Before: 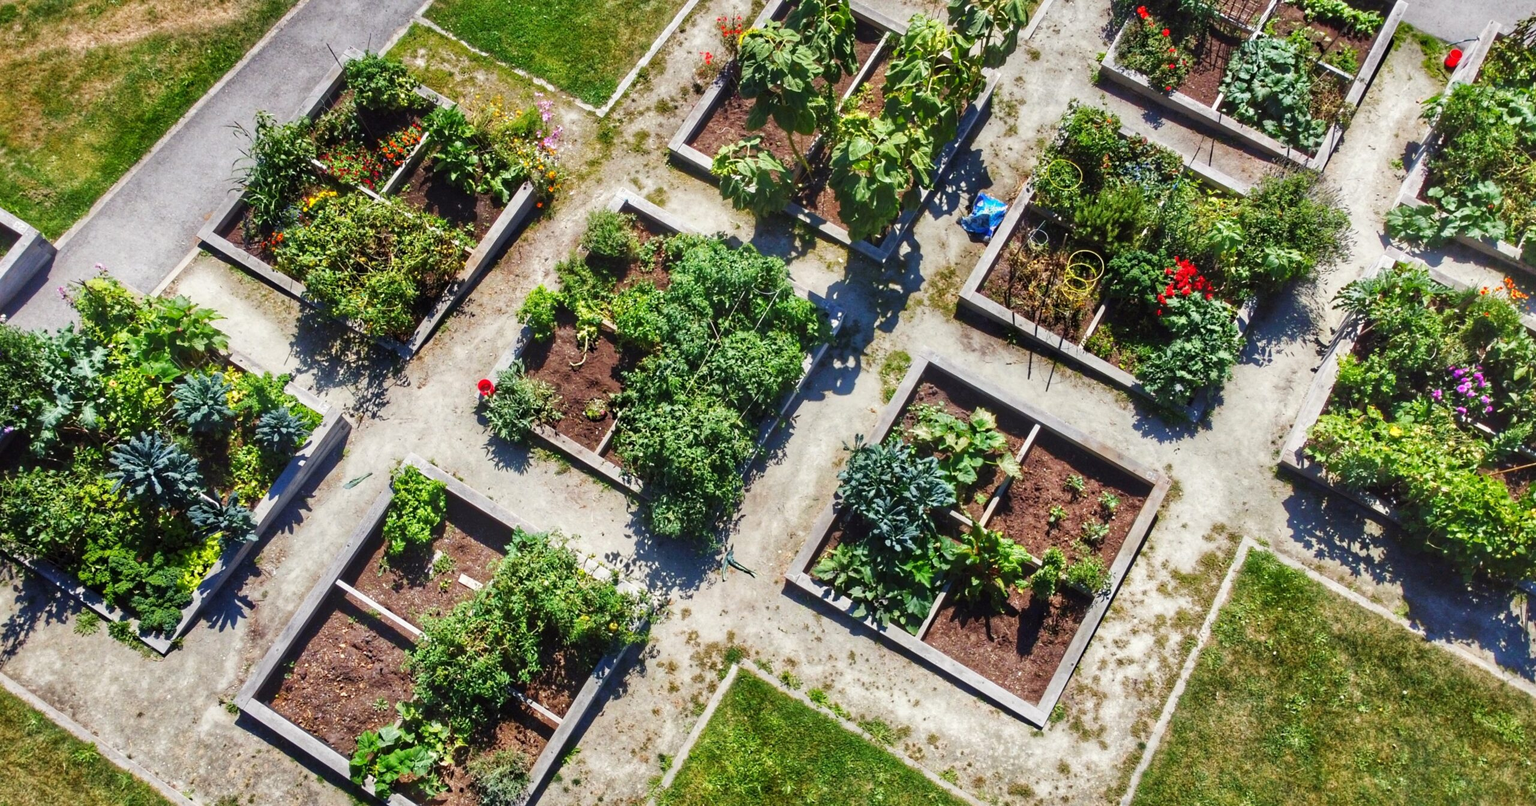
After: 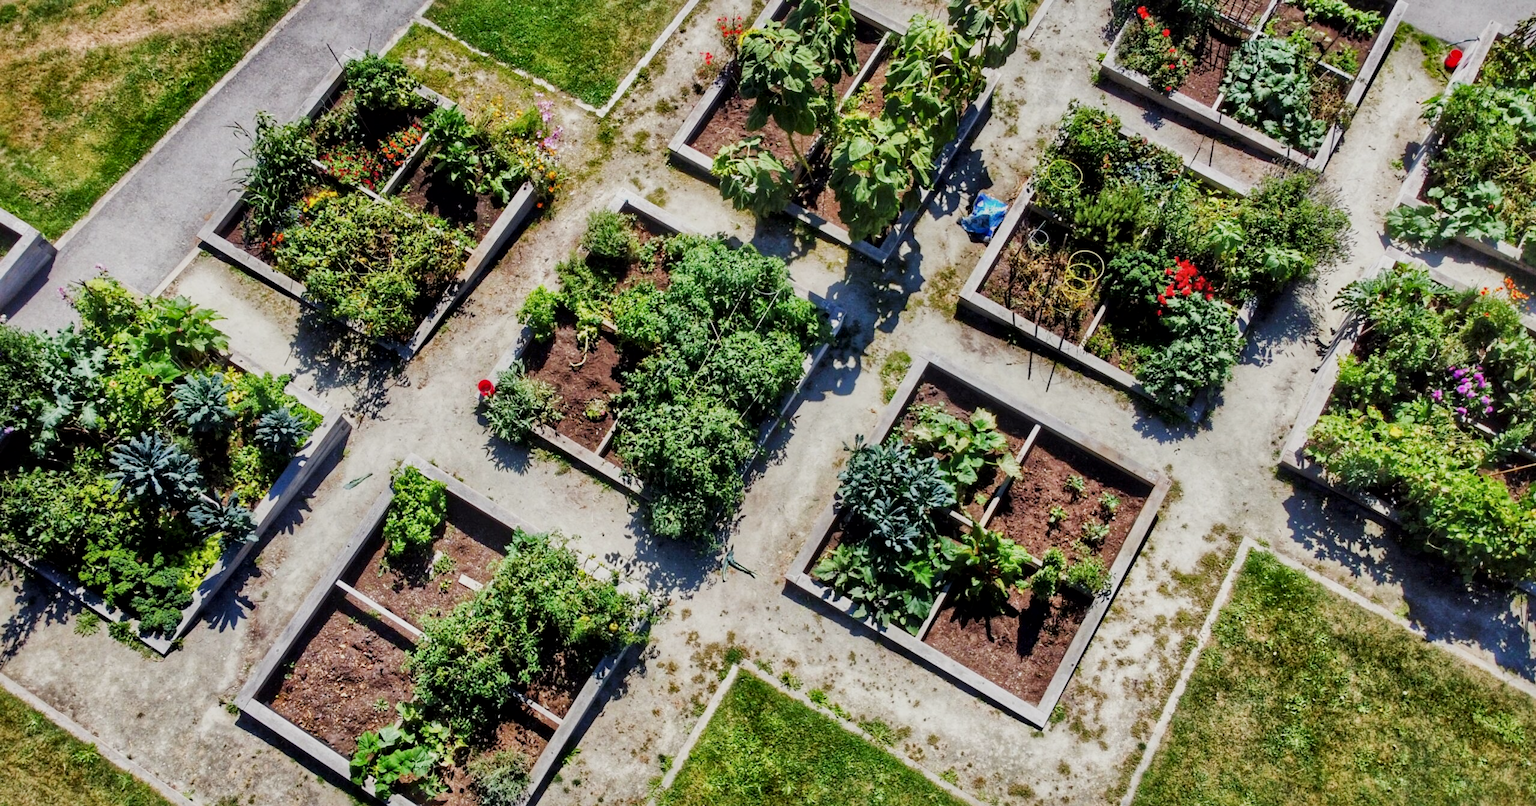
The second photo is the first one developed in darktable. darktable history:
local contrast: mode bilateral grid, contrast 19, coarseness 50, detail 157%, midtone range 0.2
filmic rgb: black relative exposure -7.65 EV, white relative exposure 4.56 EV, hardness 3.61
